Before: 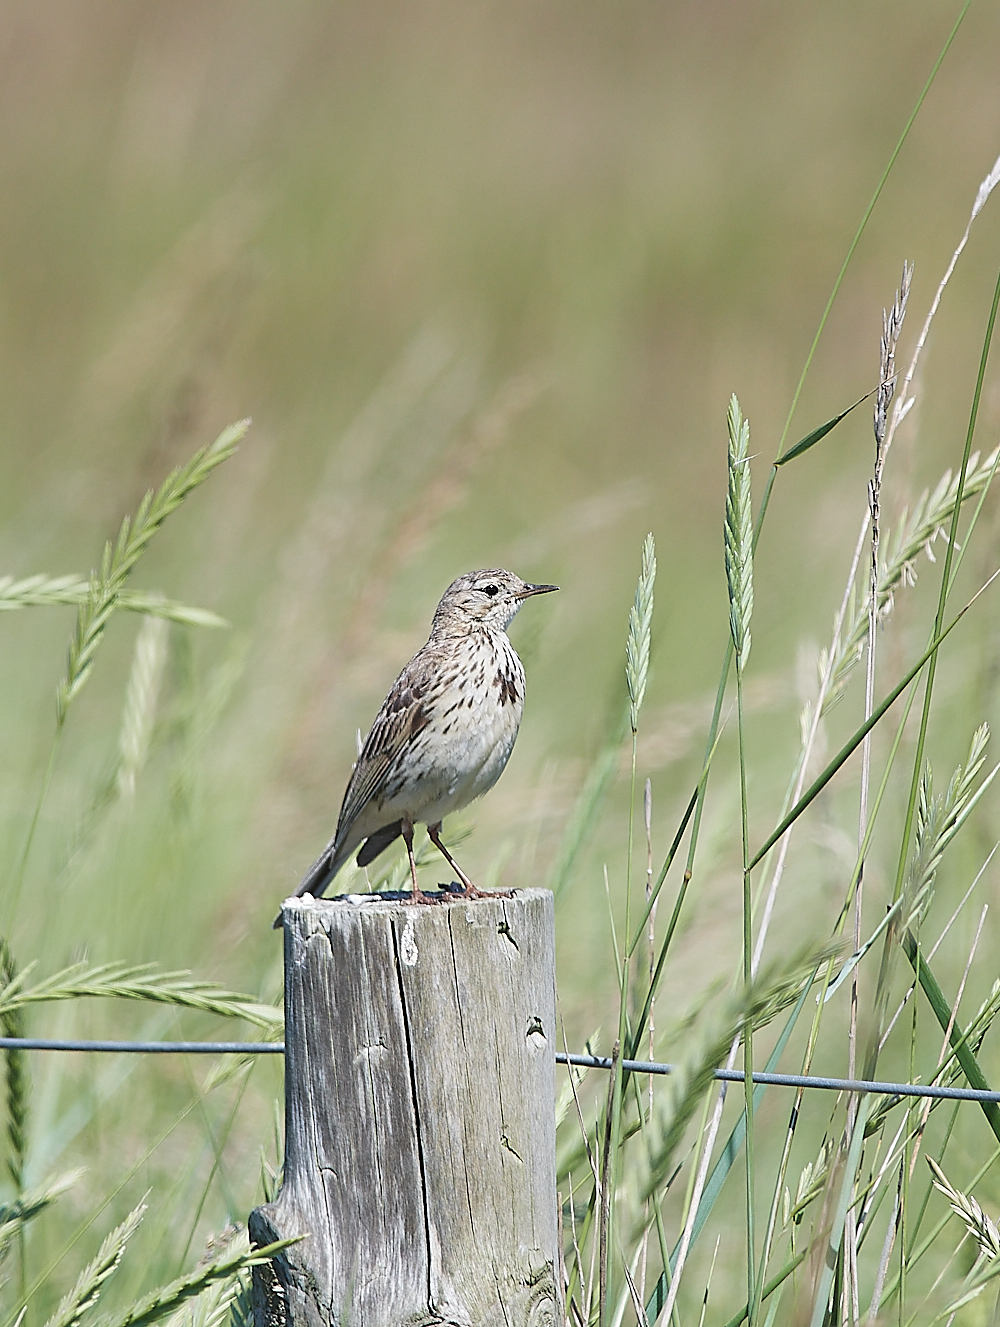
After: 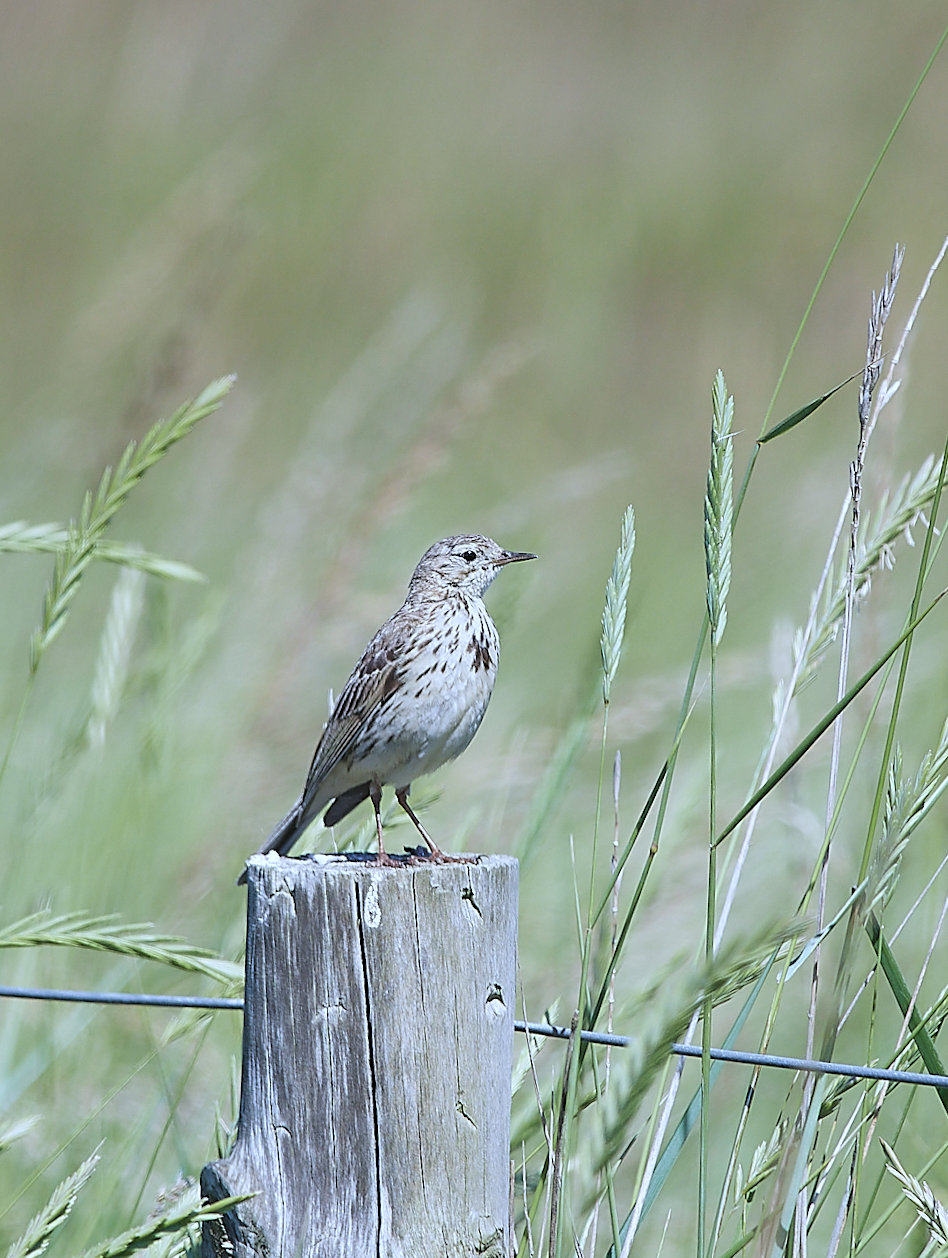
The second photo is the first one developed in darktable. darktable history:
crop and rotate: angle -2.38°
white balance: red 0.926, green 1.003, blue 1.133
